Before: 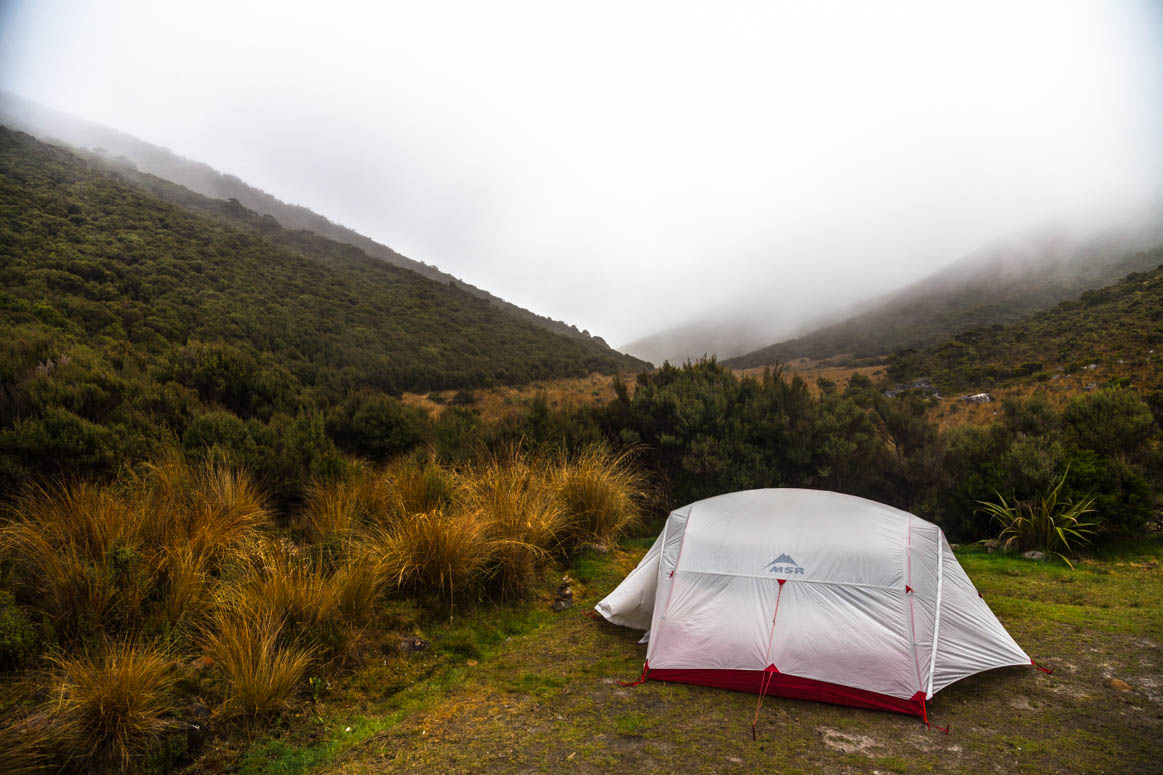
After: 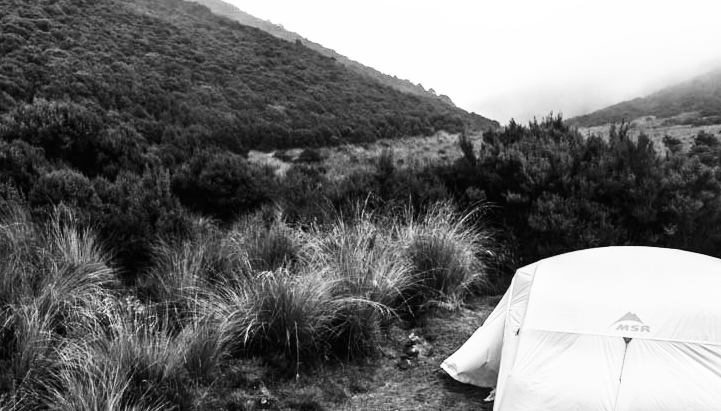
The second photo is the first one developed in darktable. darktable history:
base curve: curves: ch0 [(0, 0) (0.007, 0.004) (0.027, 0.03) (0.046, 0.07) (0.207, 0.54) (0.442, 0.872) (0.673, 0.972) (1, 1)], preserve colors none
crop: left 13.312%, top 31.28%, right 24.627%, bottom 15.582%
monochrome: on, module defaults
contrast brightness saturation: contrast 0.07
